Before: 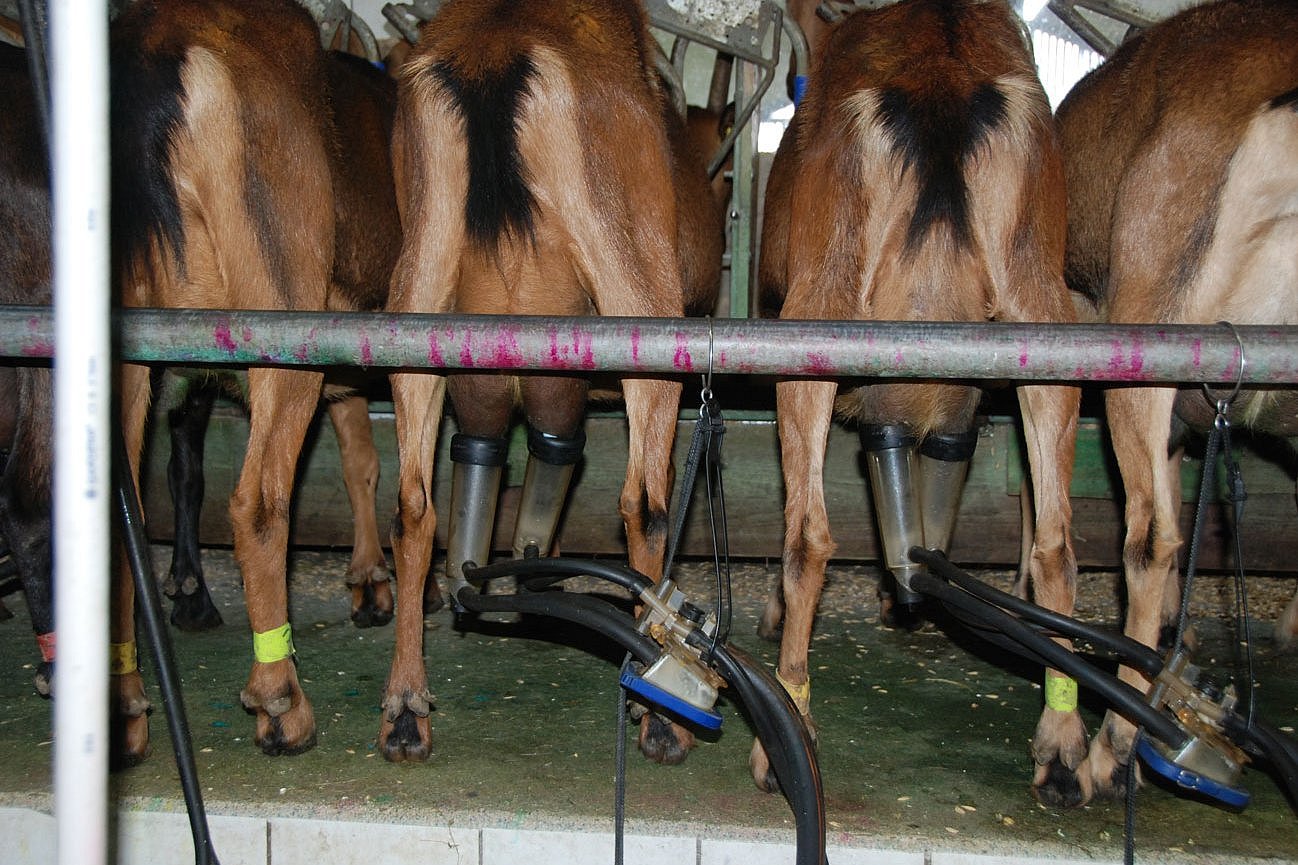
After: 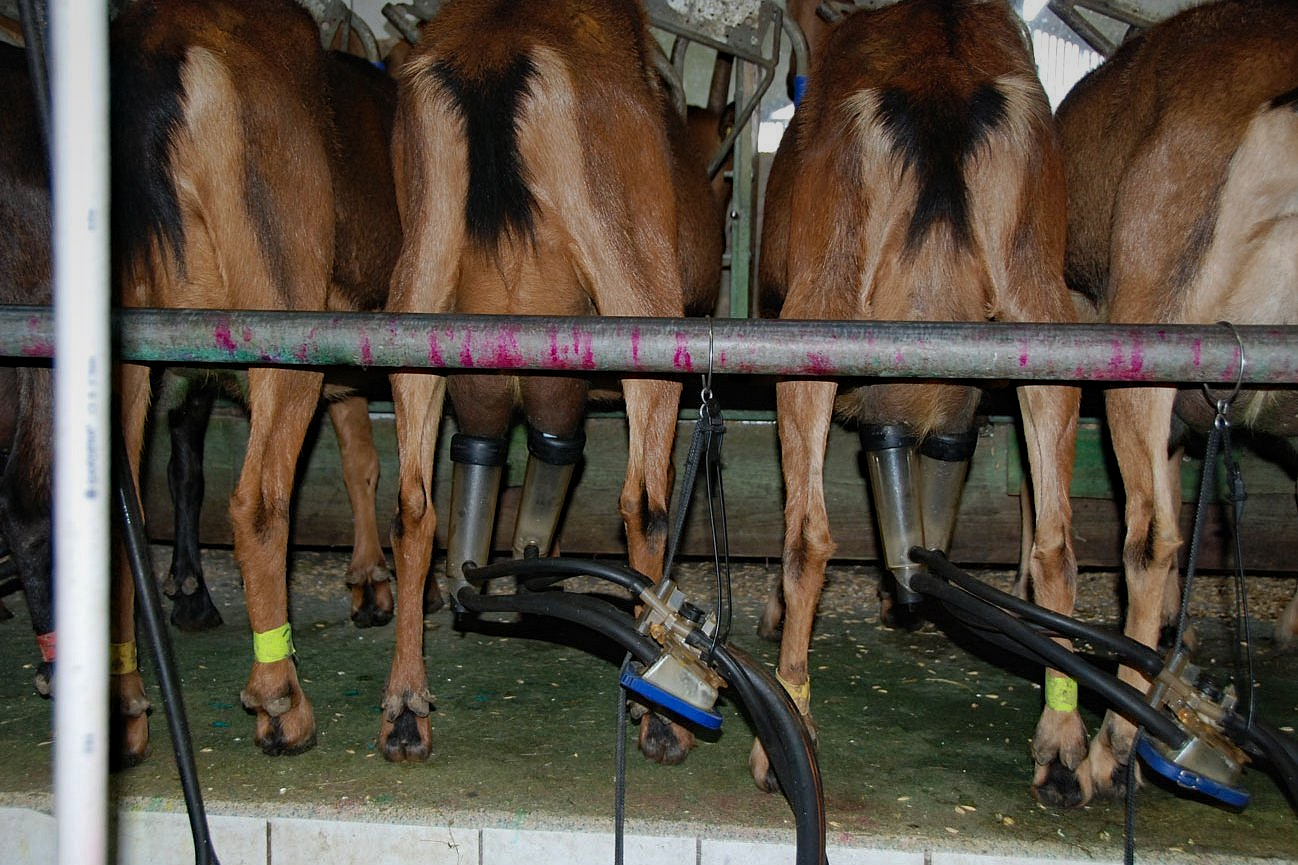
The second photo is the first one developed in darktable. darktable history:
graduated density: on, module defaults
haze removal: compatibility mode true, adaptive false
